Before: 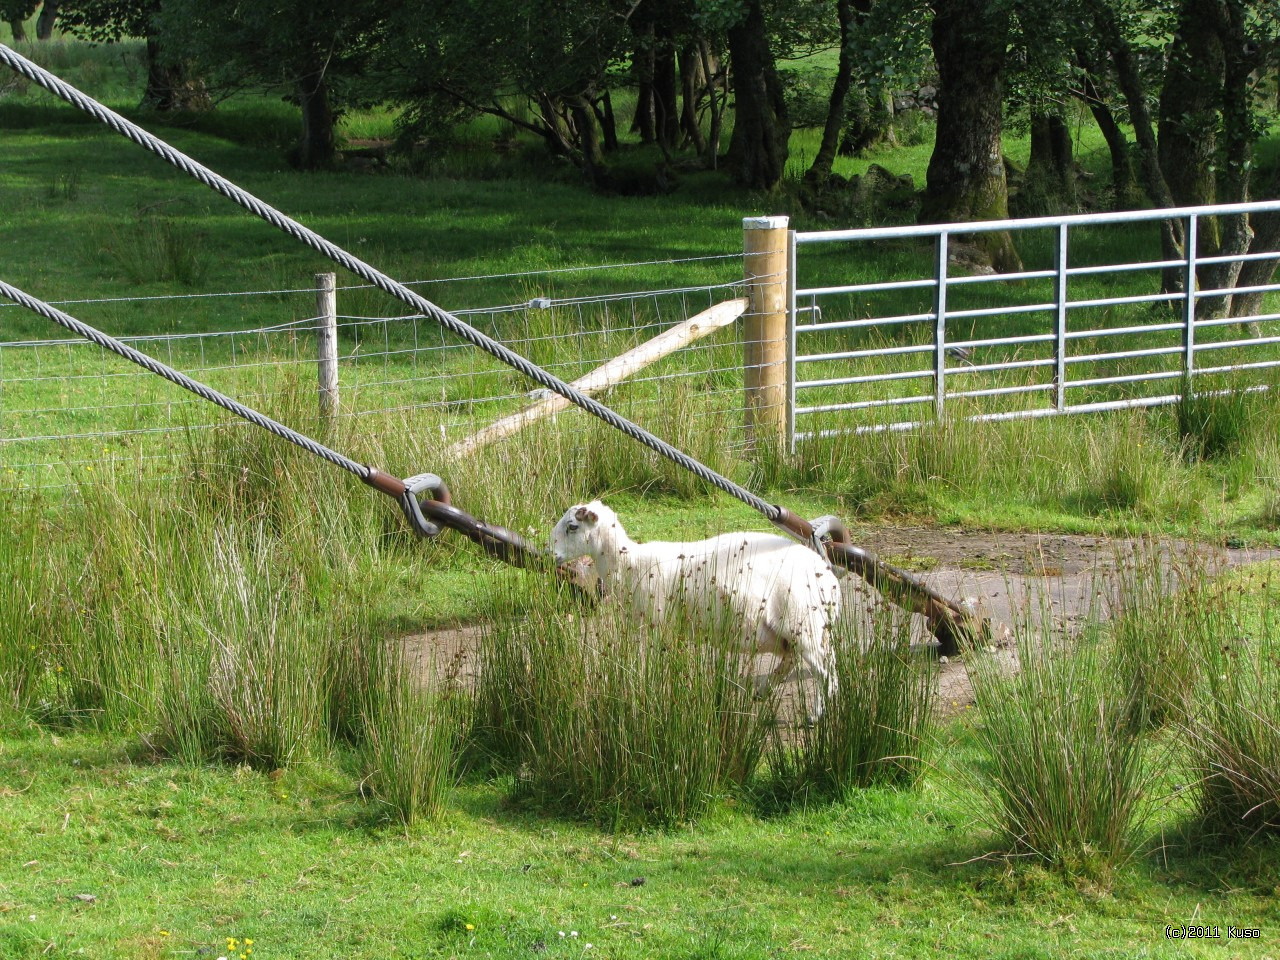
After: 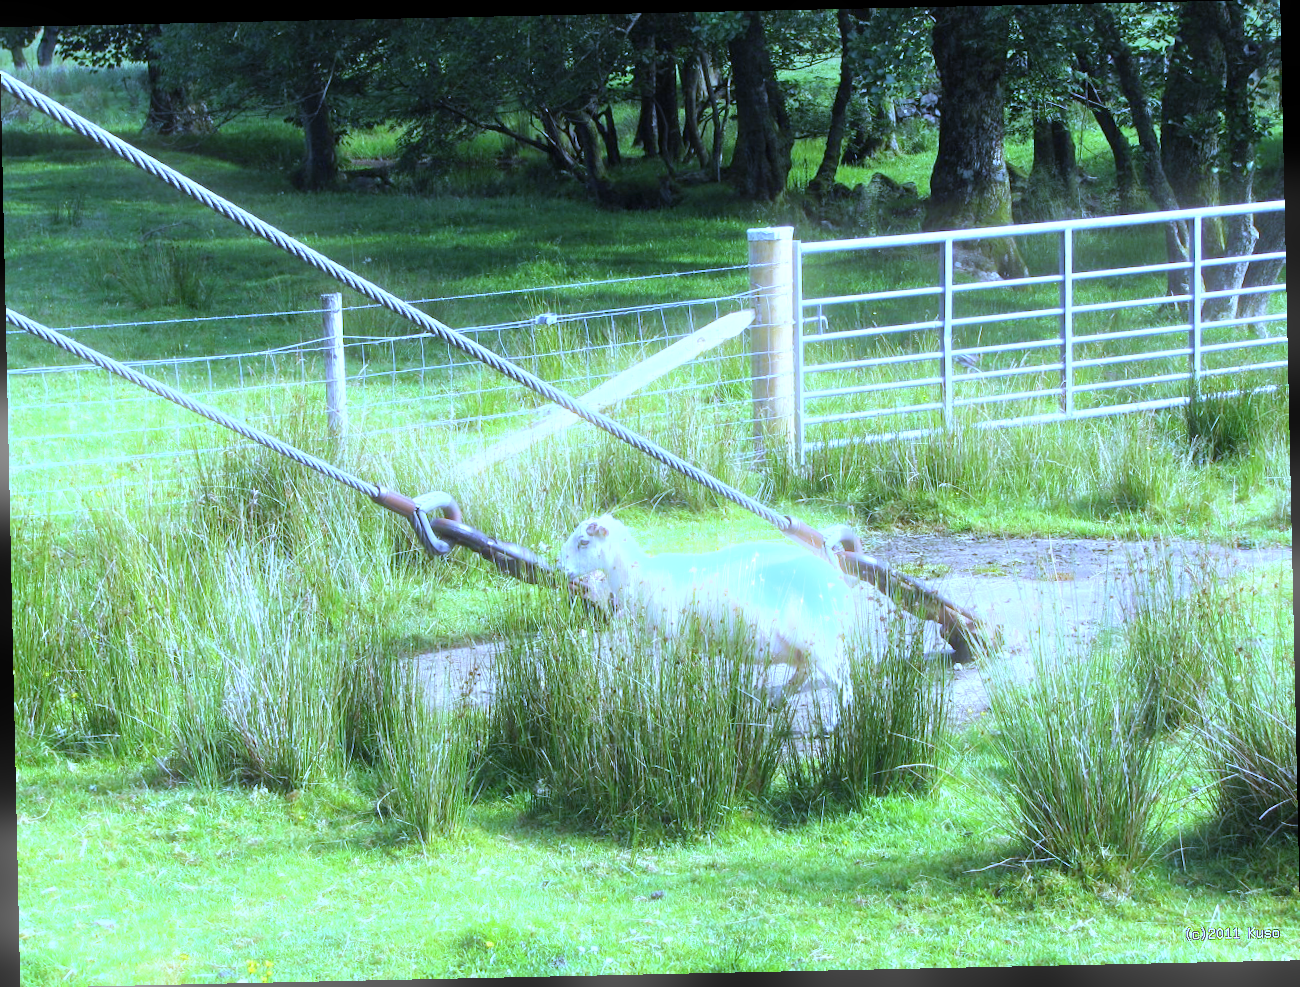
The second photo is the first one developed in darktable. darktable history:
exposure: exposure 0.943 EV, compensate highlight preservation false
bloom: size 5%, threshold 95%, strength 15%
rotate and perspective: rotation -1.24°, automatic cropping off
white balance: red 0.766, blue 1.537
